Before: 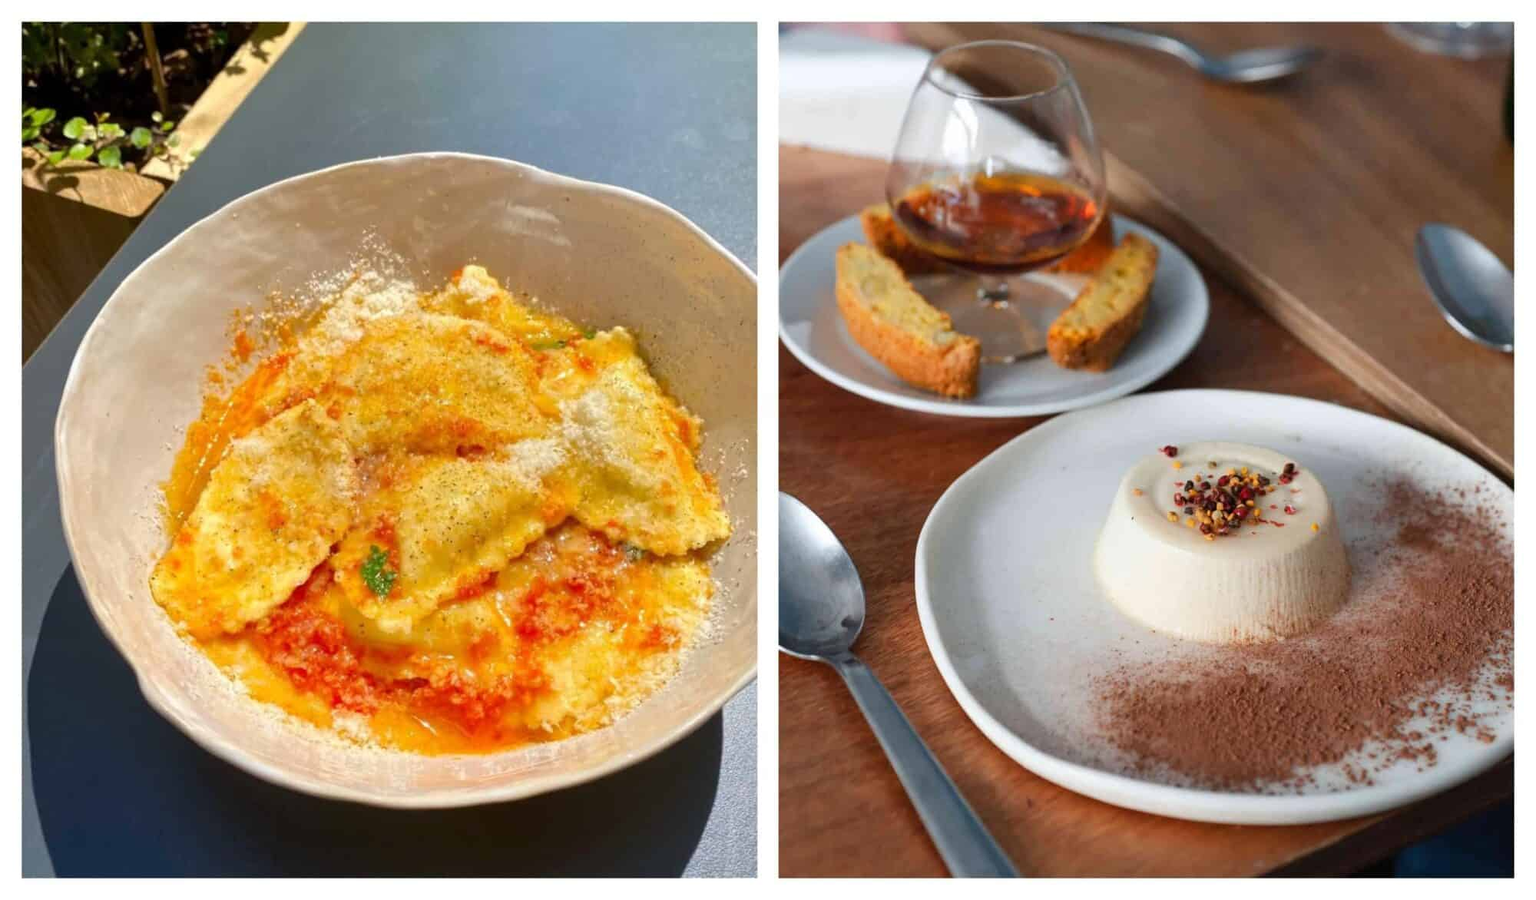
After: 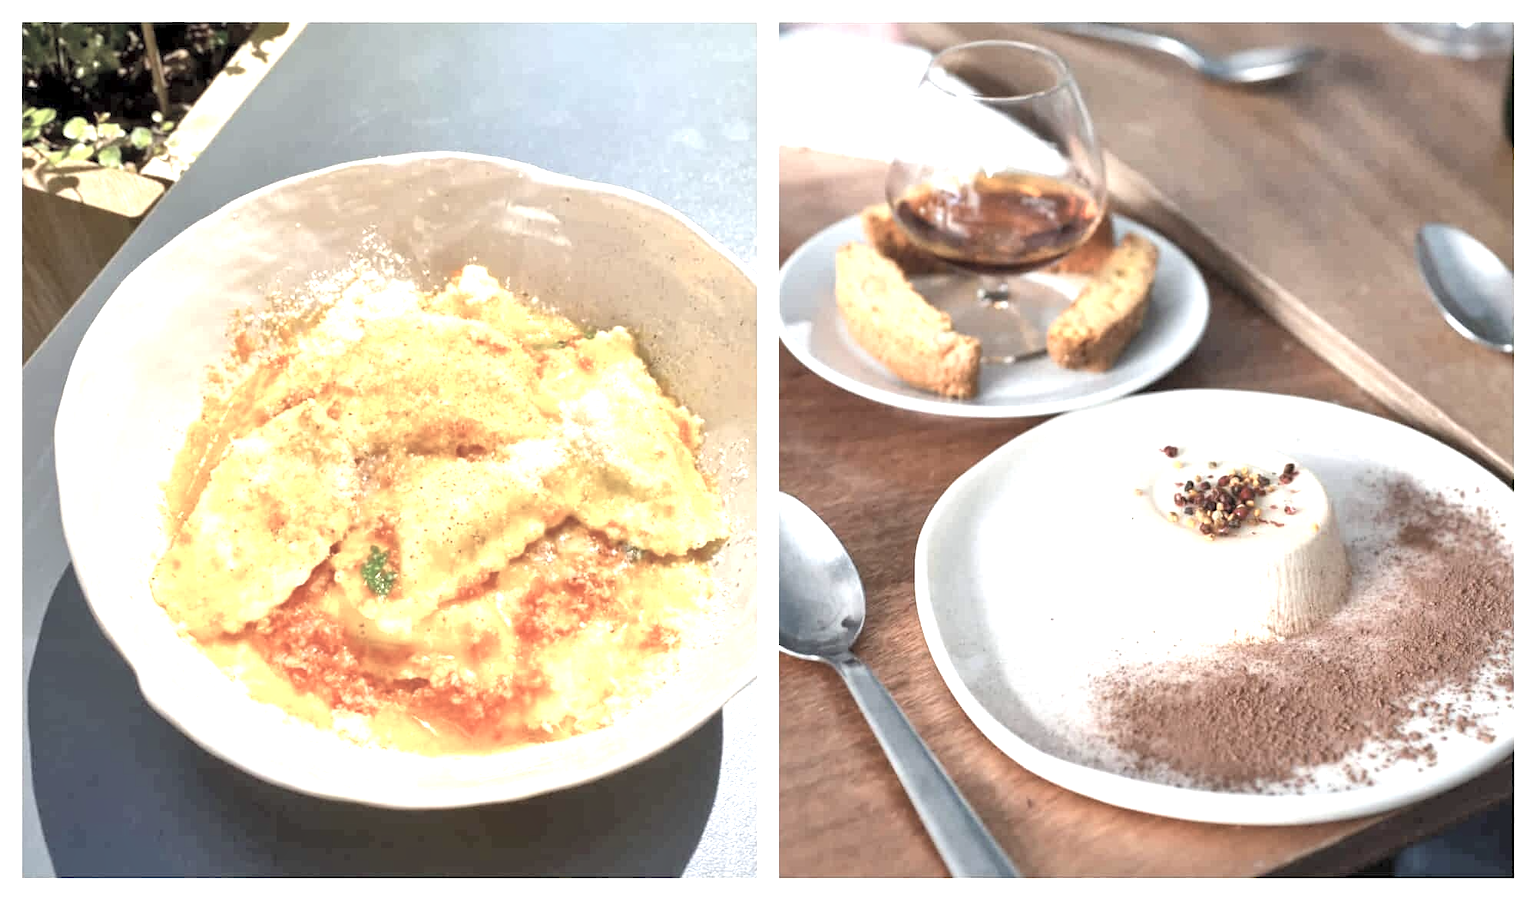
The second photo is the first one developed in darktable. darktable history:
exposure: exposure 1.163 EV, compensate highlight preservation false
local contrast: mode bilateral grid, contrast 25, coarseness 61, detail 151%, midtone range 0.2
contrast brightness saturation: brightness 0.181, saturation -0.49
